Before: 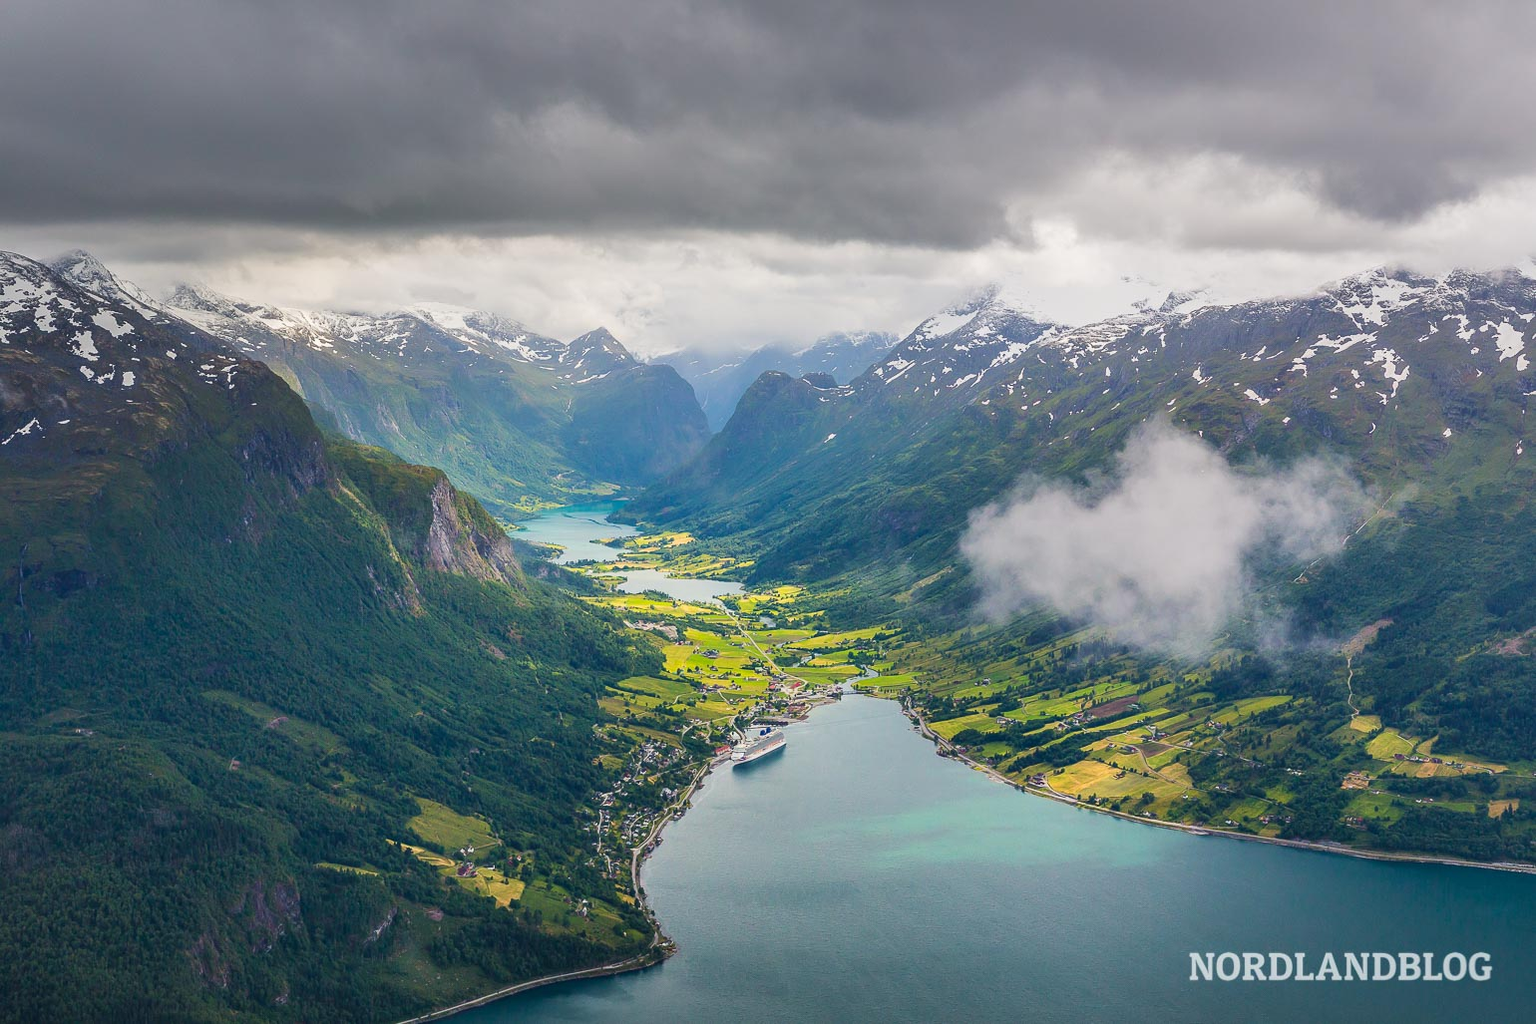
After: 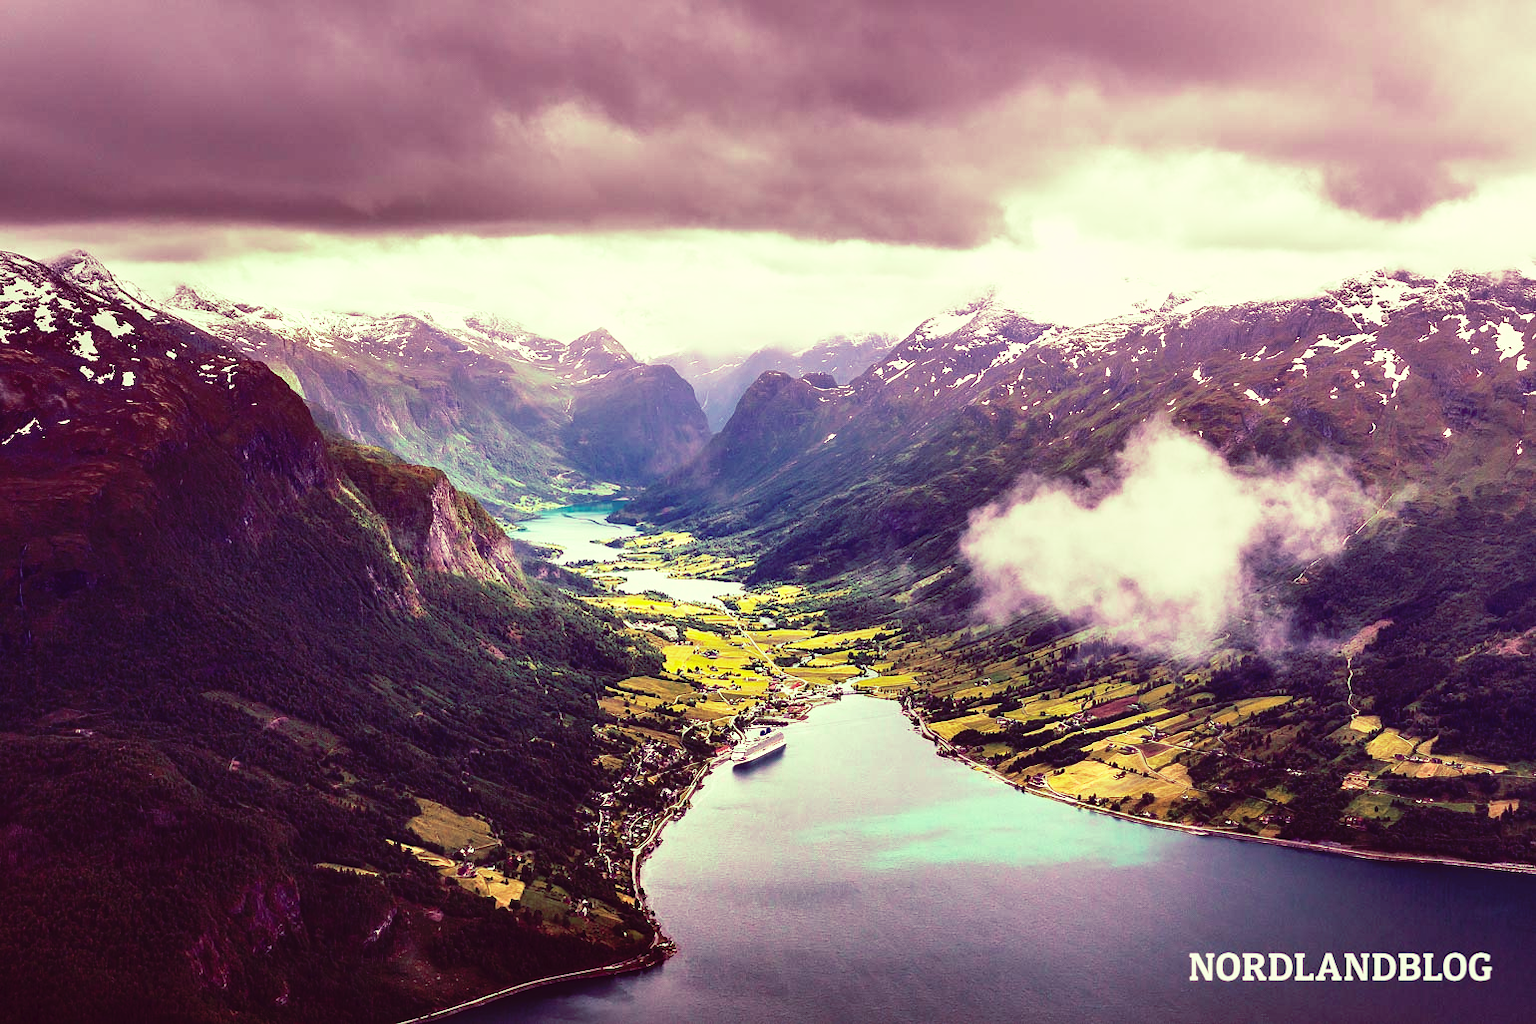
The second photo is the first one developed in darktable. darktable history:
tone curve: curves: ch0 [(0, 0) (0.003, 0.03) (0.011, 0.022) (0.025, 0.018) (0.044, 0.031) (0.069, 0.035) (0.1, 0.04) (0.136, 0.046) (0.177, 0.063) (0.224, 0.087) (0.277, 0.15) (0.335, 0.252) (0.399, 0.354) (0.468, 0.475) (0.543, 0.602) (0.623, 0.73) (0.709, 0.856) (0.801, 0.945) (0.898, 0.987) (1, 1)], preserve colors none
color look up table: target L [95.28, 96.37, 96.18, 75.25, 96.75, 77.4, 74.57, 66.63, 67.36, 66.7, 50.45, 37.16, 31.35, 34.67, 15.08, 200.4, 78.21, 70.53, 63.67, 66.56, 58.25, 50.23, 51.96, 48.19, 47.46, 36.74, 37.24, 22.07, 9.135, 90.49, 91.83, 70.17, 69.1, 52.03, 55.6, 54.38, 51.51, 49.92, 34.54, 32.25, 25.9, 27.1, 8.501, 11.83, 77.33, 96.5, 70.4, 67.32, 51.36], target a [-54.17, -45.92, -39.74, -61.9, -35.33, -20.38, -20.19, -45.5, 3.353, 1.294, 14.7, -4.049, -14.53, 12.94, 27.67, 0, 11.68, 5.525, 24.27, 16.49, 31.4, 51.23, 18.24, 43.18, 48.3, 29.57, 35.91, 31.91, 44.93, 32.41, 28.04, 23.22, 10.68, 57.56, 12.52, 38.46, 57.54, 51.63, 13.85, 29.6, 27.93, 29.93, 46.73, 45.03, -45.74, -39.48, -23.82, 1.98, -14.49], target b [83.88, 52.69, 24.67, 54.95, 33.13, 57.98, 24.82, 36.48, 46.49, 26.81, 33.93, -0.12, 17.23, 16.44, 5.317, 0, 10.09, 48.96, 17.1, 26.35, 7.815, 37.93, 6.172, 34.86, 19.13, 25.68, 12.43, 17.04, 2.248, 14.09, 16.32, -14.43, -14.04, -19.21, -31.67, -20.38, -32.28, -4.246, -15.44, -52.31, -9.344, -25.97, -35.11, -32.3, -7.91, 24.74, -17.89, -0.058, -15.96], num patches 49
